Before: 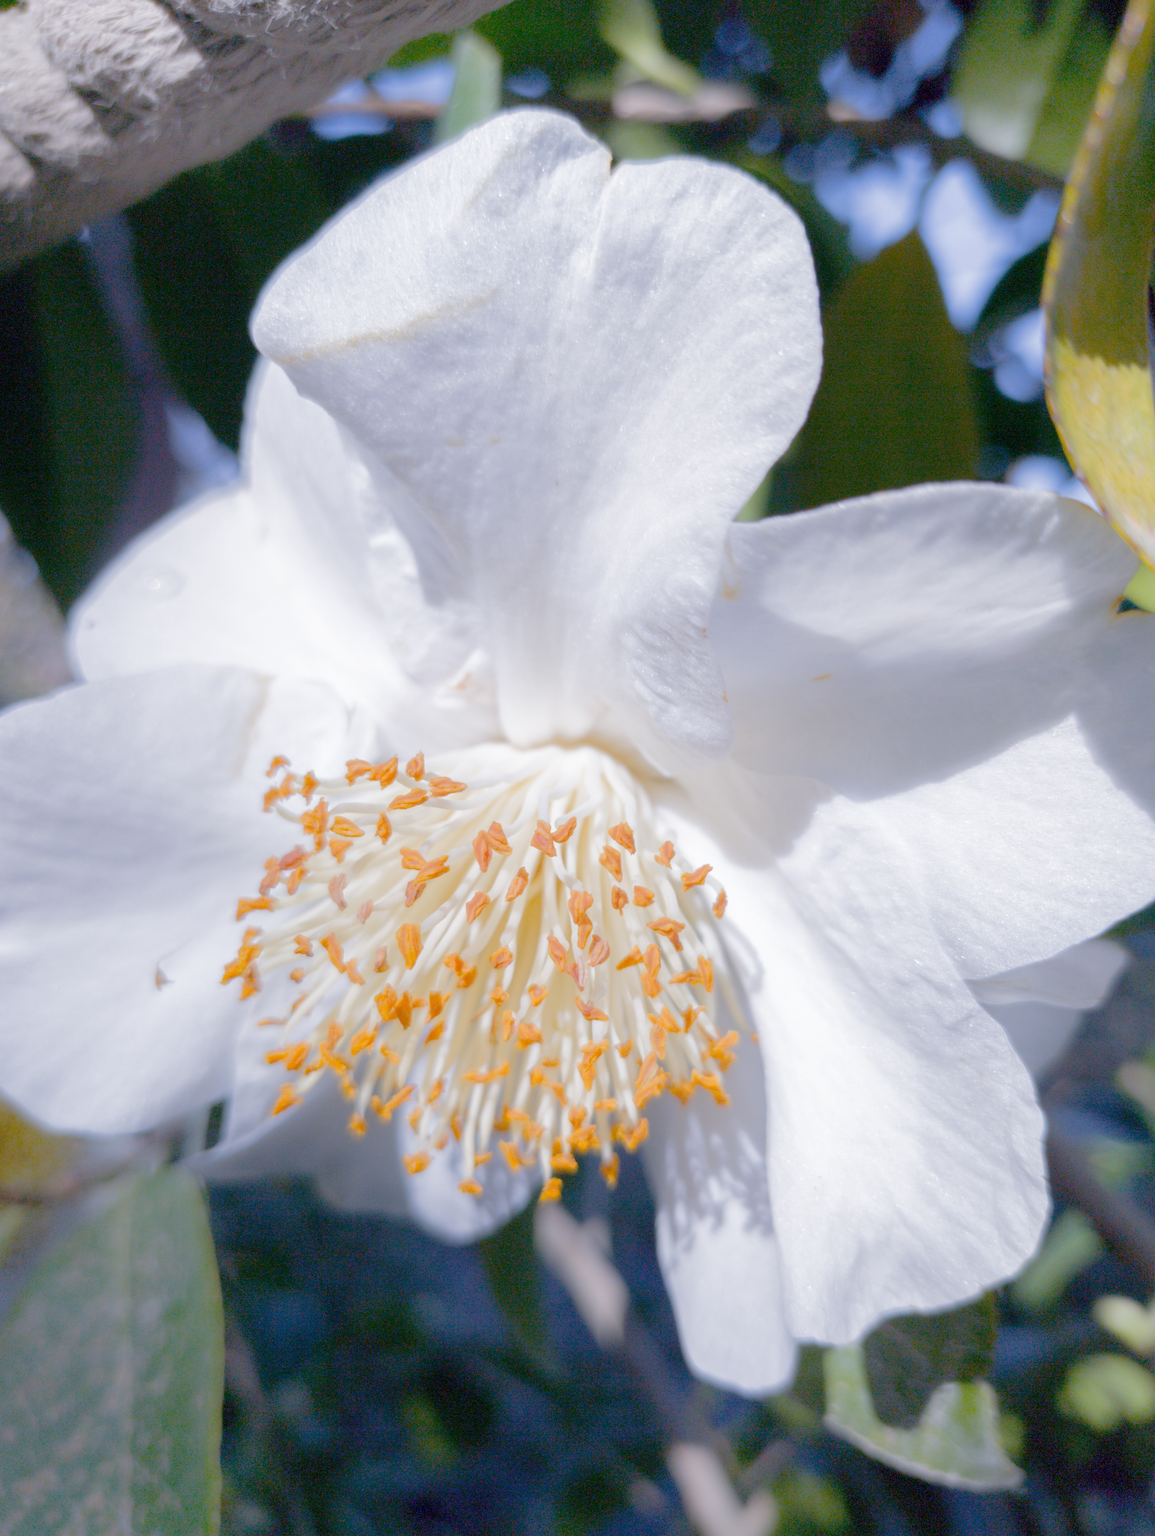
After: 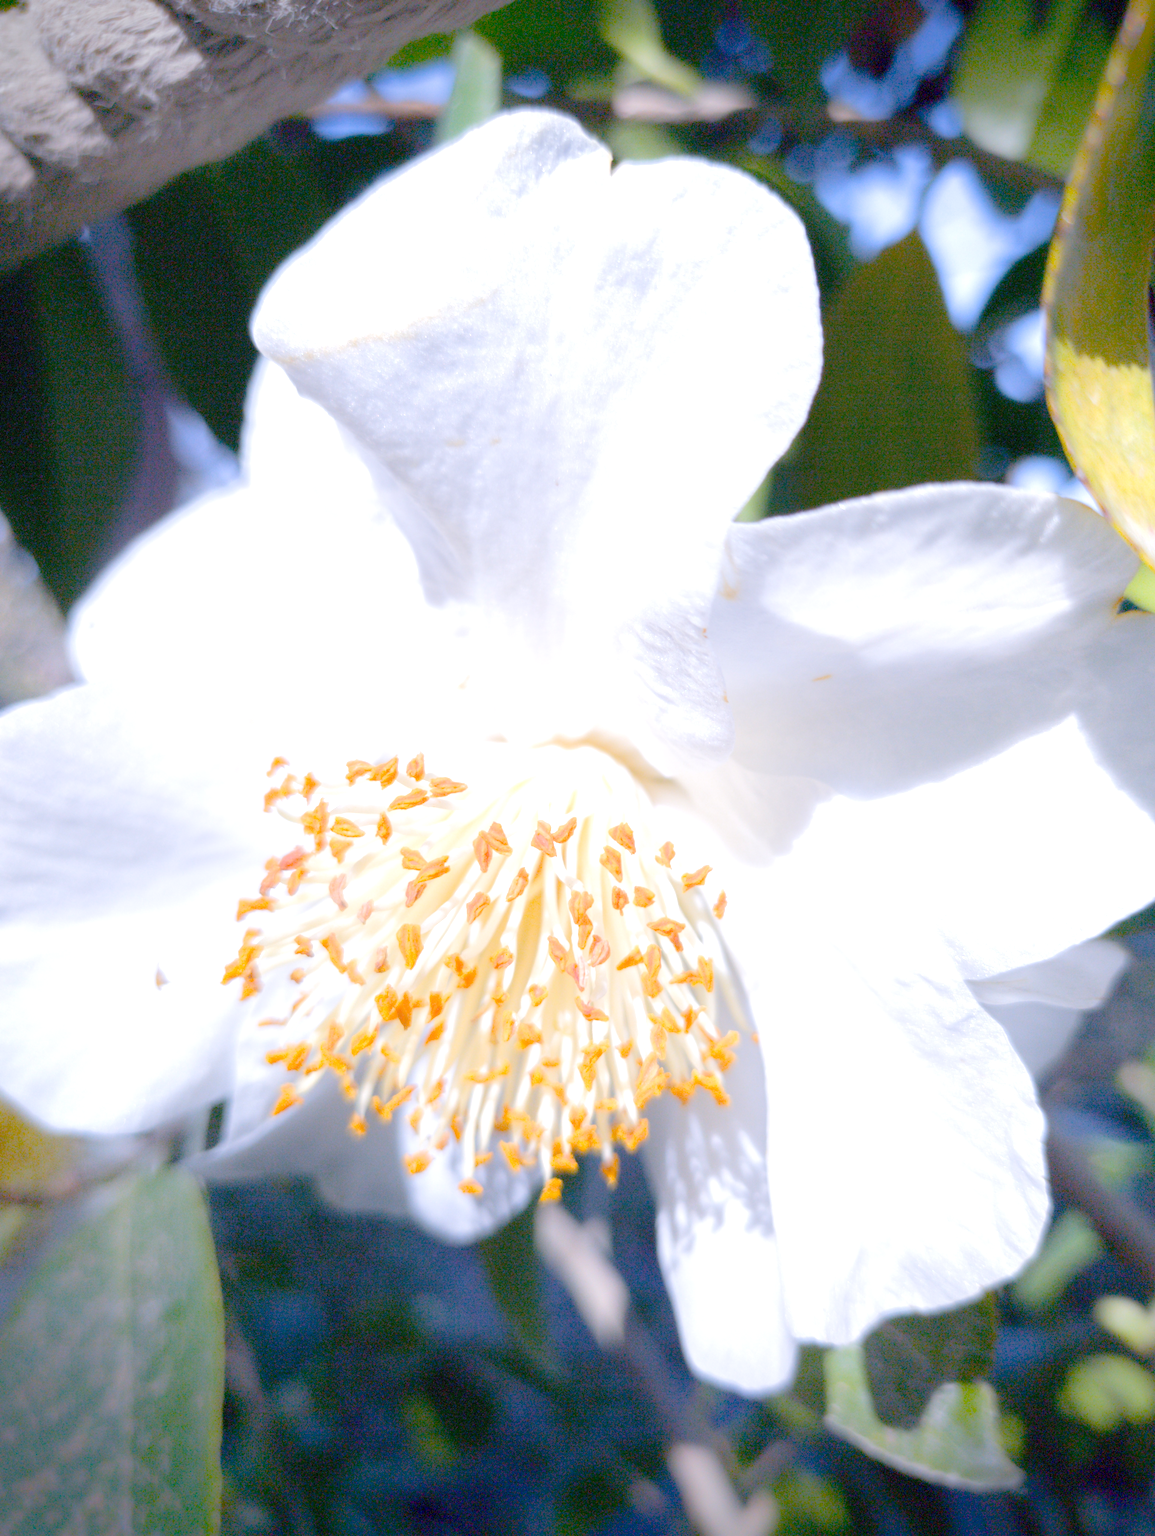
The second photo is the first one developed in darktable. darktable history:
exposure: black level correction 0, exposure 0.7 EV, compensate exposure bias true, compensate highlight preservation false
vignetting: fall-off start 88.53%, fall-off radius 44.2%, saturation 0.376, width/height ratio 1.161
